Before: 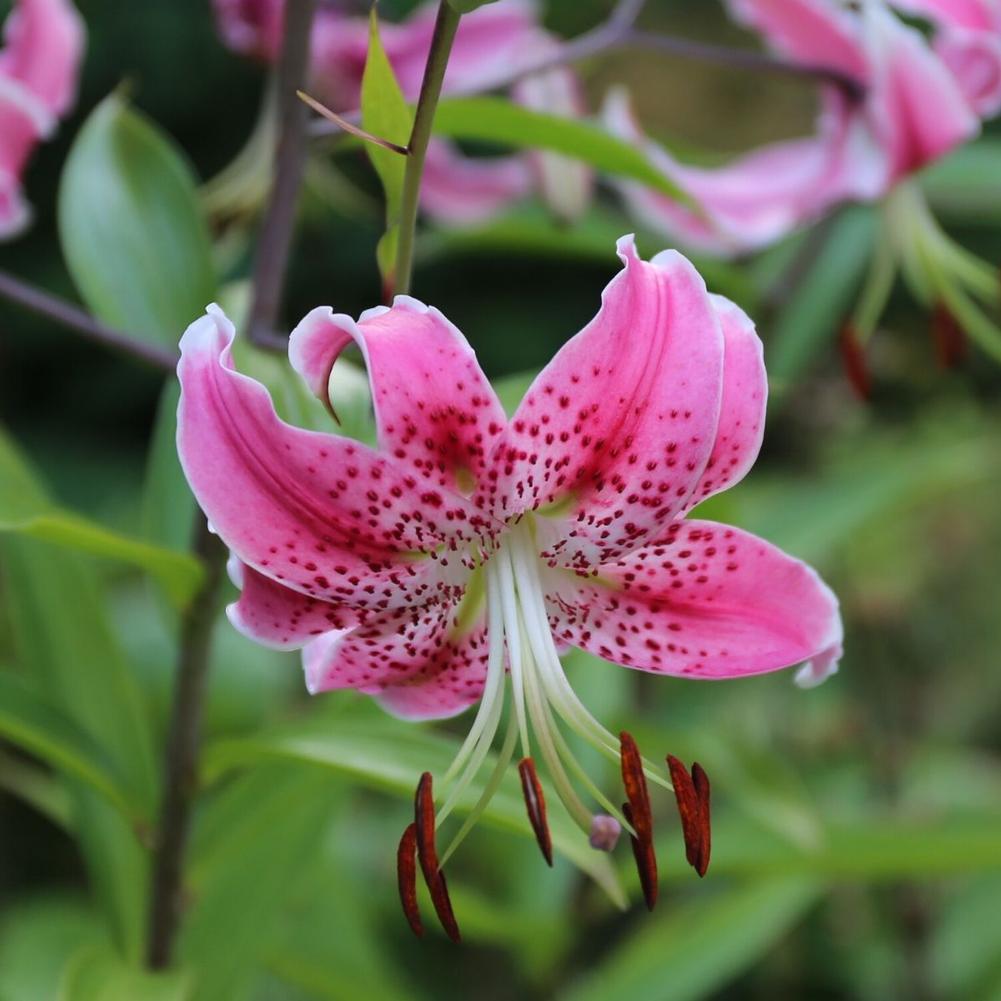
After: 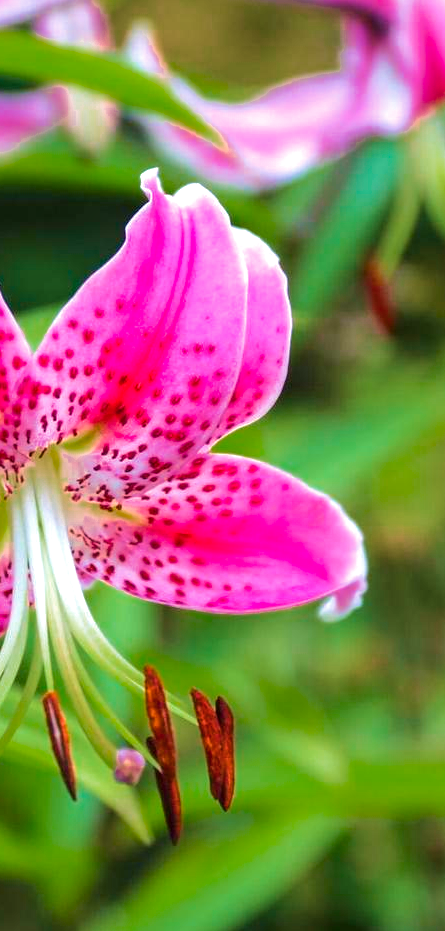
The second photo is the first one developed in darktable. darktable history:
local contrast: on, module defaults
crop: left 47.628%, top 6.643%, right 7.874%
velvia: strength 50%
color zones: curves: ch0 [(0, 0.465) (0.092, 0.596) (0.289, 0.464) (0.429, 0.453) (0.571, 0.464) (0.714, 0.455) (0.857, 0.462) (1, 0.465)]
color balance rgb: perceptual saturation grading › global saturation 25%, perceptual brilliance grading › mid-tones 10%, perceptual brilliance grading › shadows 15%, global vibrance 20%
exposure: black level correction 0, exposure 0.7 EV, compensate exposure bias true, compensate highlight preservation false
tone equalizer: on, module defaults
